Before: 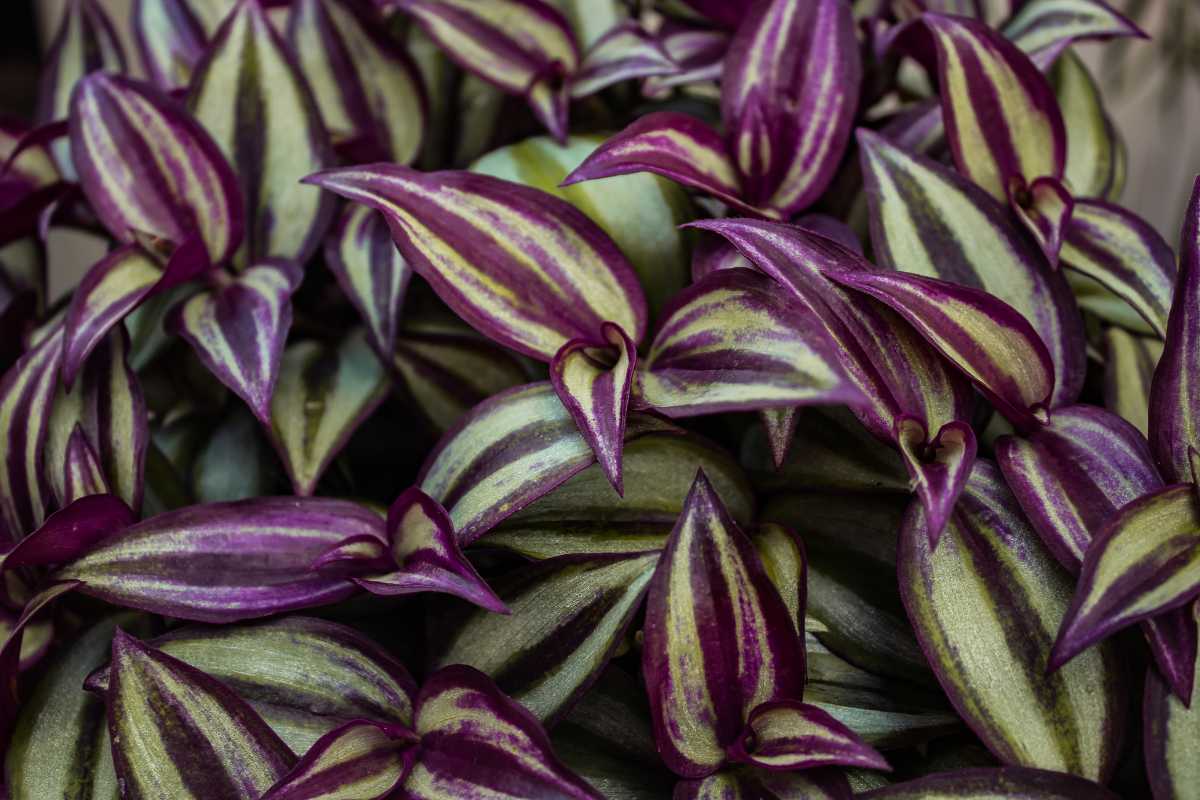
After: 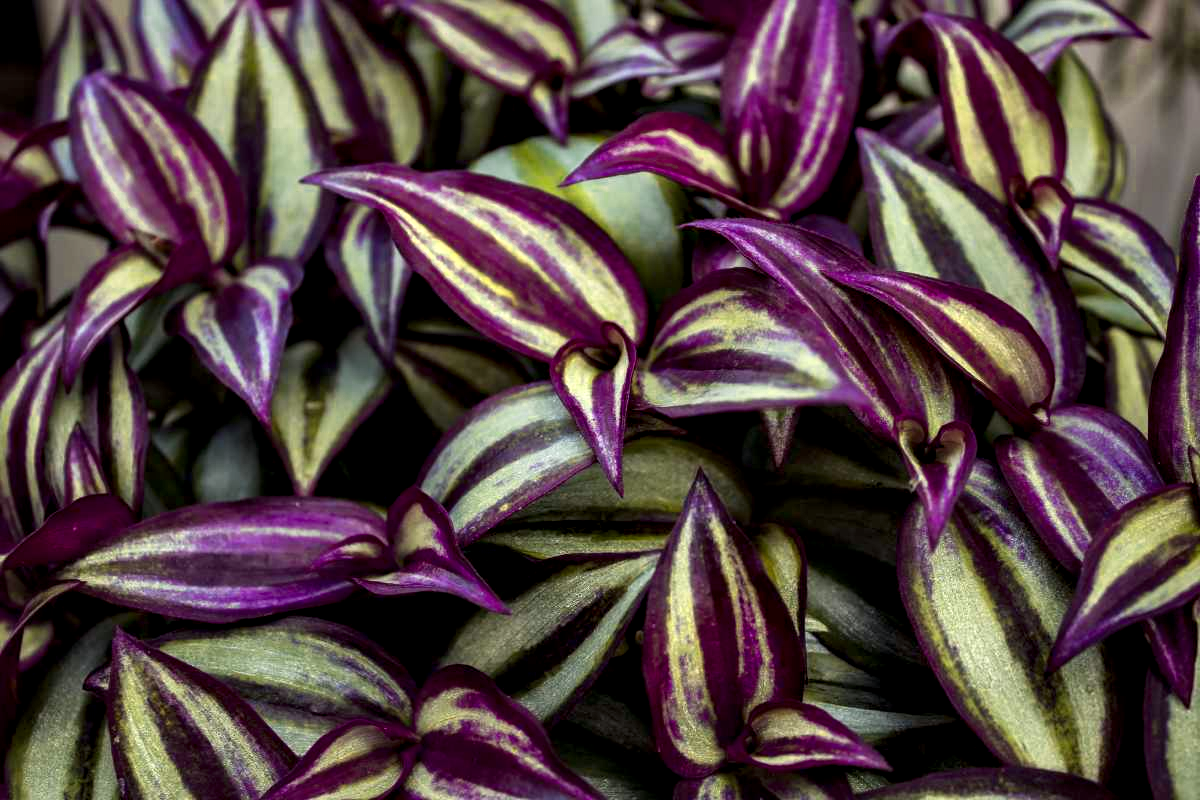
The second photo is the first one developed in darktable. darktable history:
contrast equalizer: y [[0.6 ×6], [0.55 ×6], [0 ×6], [0 ×6], [0 ×6]], mix 0.544
color zones: curves: ch0 [(0, 0.485) (0.178, 0.476) (0.261, 0.623) (0.411, 0.403) (0.708, 0.603) (0.934, 0.412)]; ch1 [(0.003, 0.485) (0.149, 0.496) (0.229, 0.584) (0.326, 0.551) (0.484, 0.262) (0.757, 0.643)]
